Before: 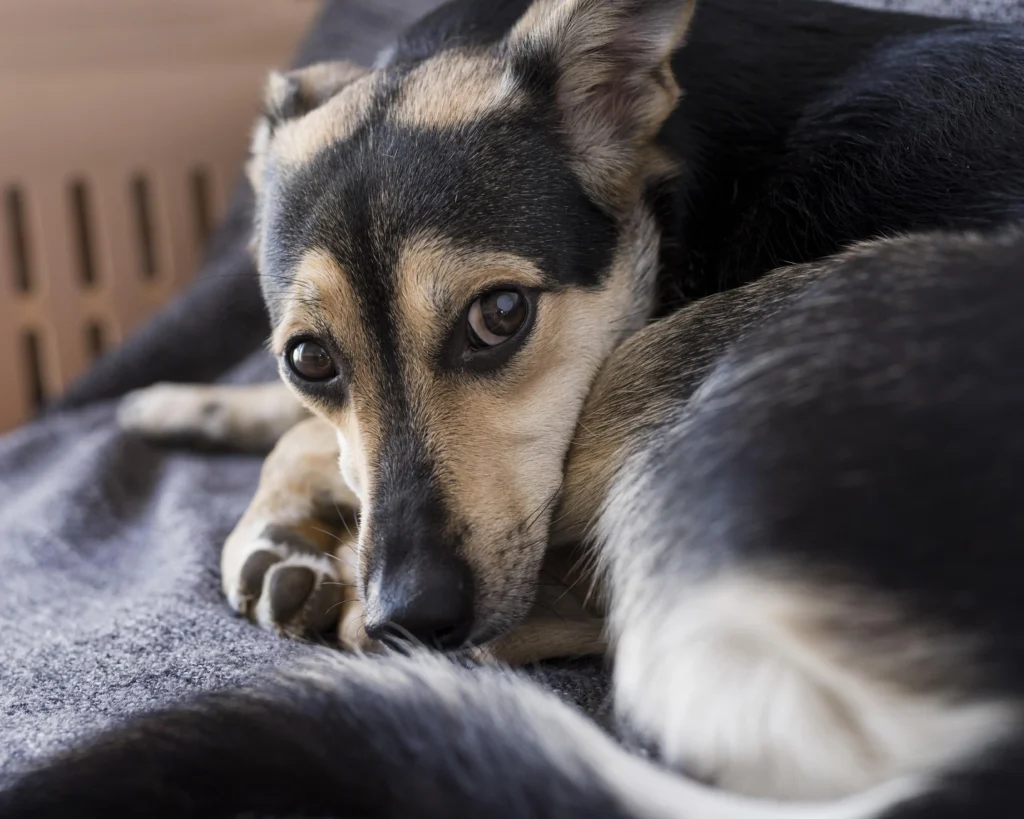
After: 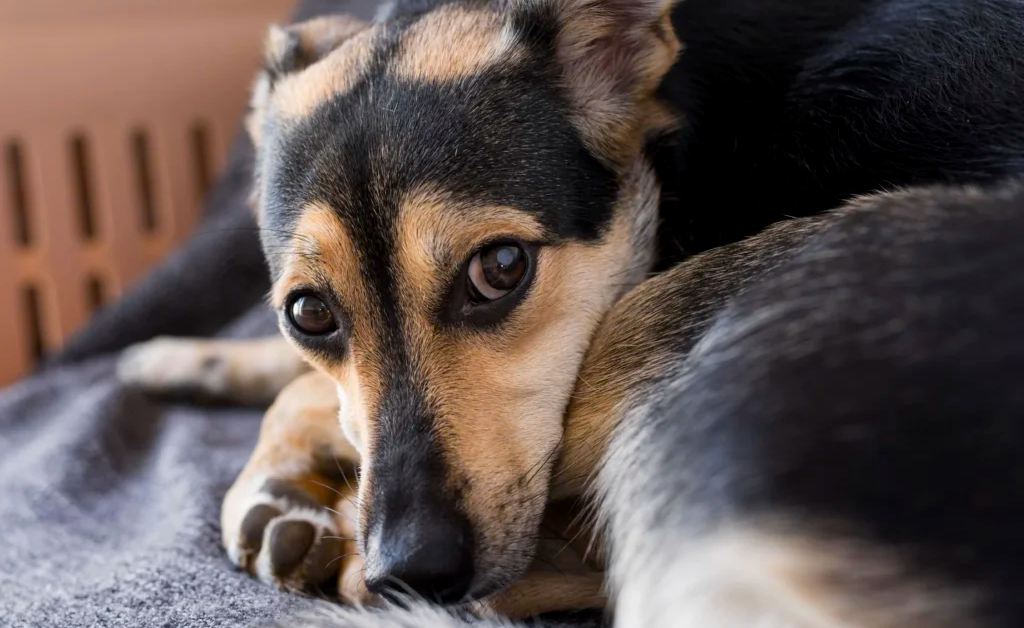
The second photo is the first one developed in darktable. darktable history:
crop: top 5.667%, bottom 17.637%
local contrast: mode bilateral grid, contrast 100, coarseness 100, detail 108%, midtone range 0.2
color zones: curves: ch0 [(0.224, 0.526) (0.75, 0.5)]; ch1 [(0.055, 0.526) (0.224, 0.761) (0.377, 0.526) (0.75, 0.5)]
